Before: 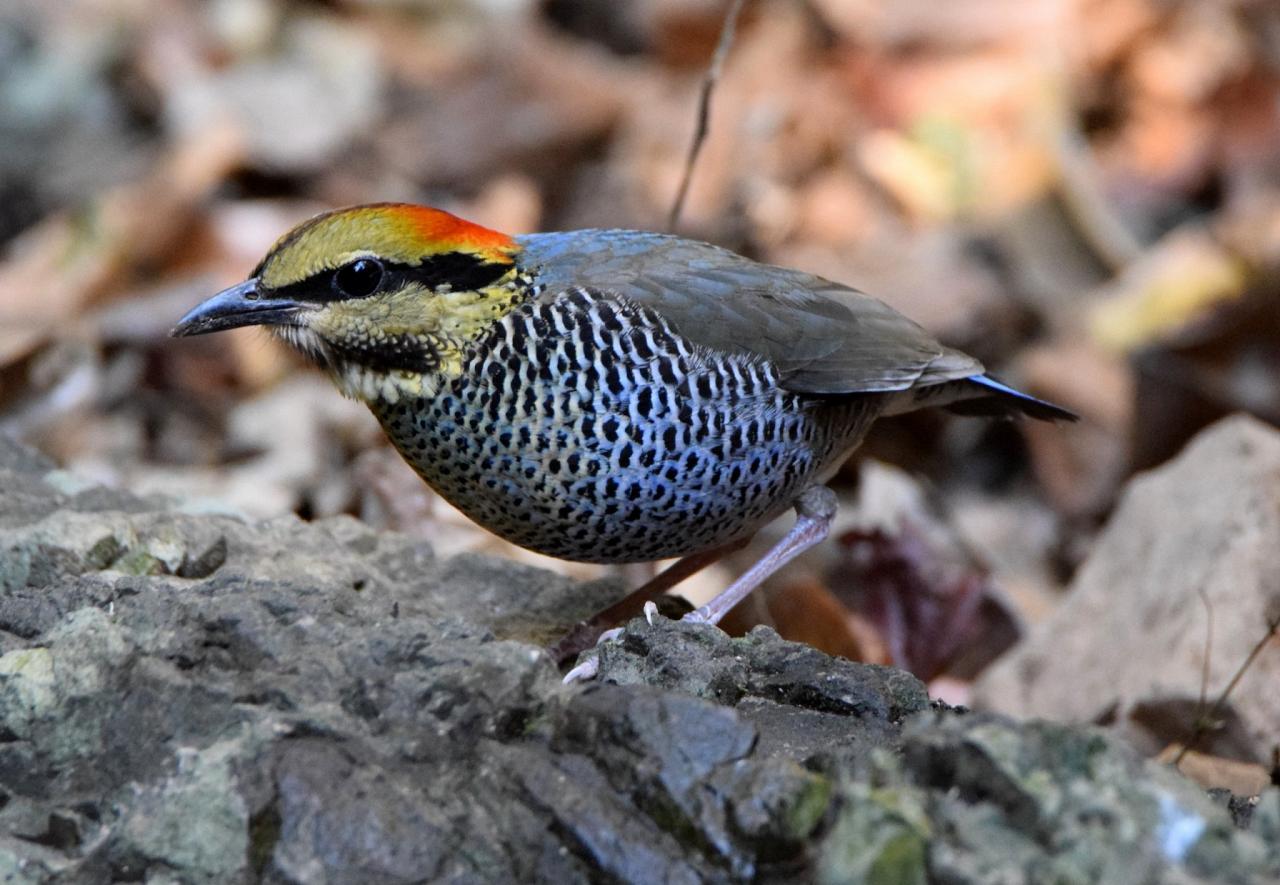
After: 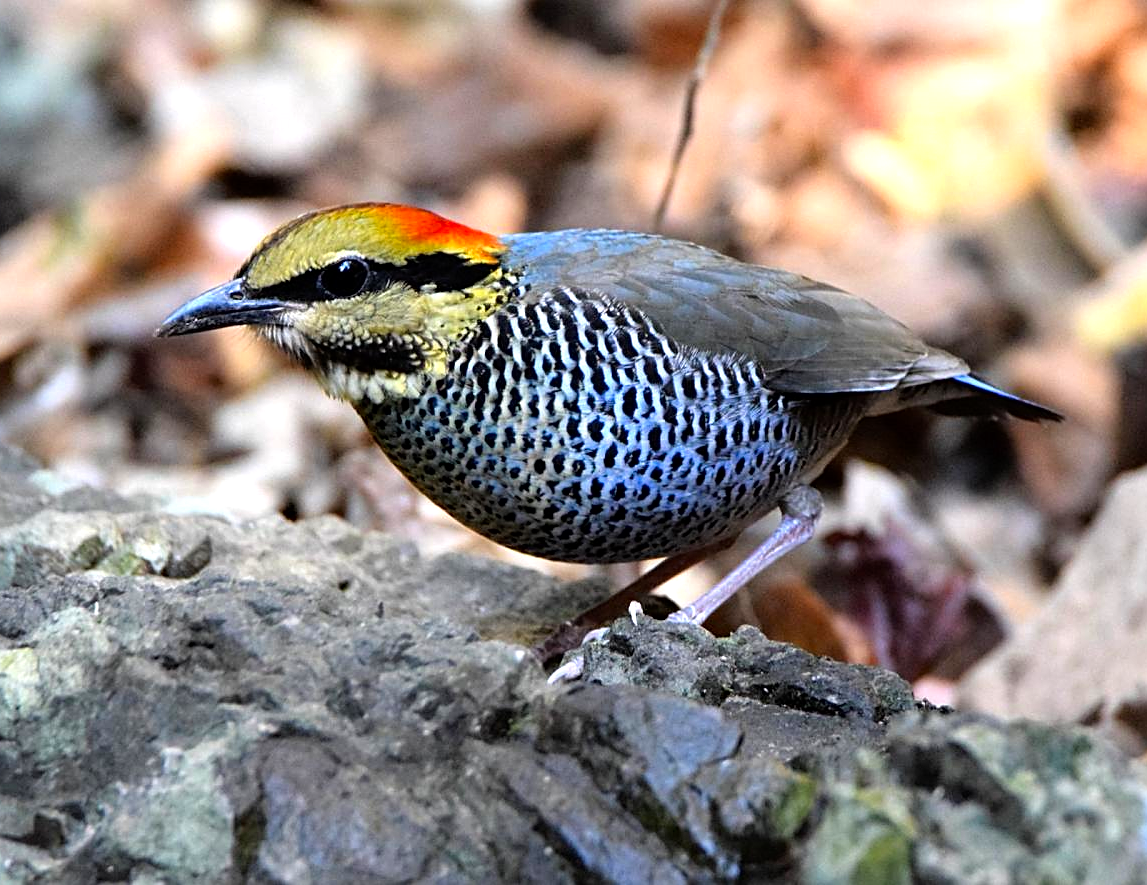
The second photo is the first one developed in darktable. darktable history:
contrast brightness saturation: saturation 0.178
sharpen: radius 1.948
crop and rotate: left 1.202%, right 9.151%
tone equalizer: -8 EV -0.758 EV, -7 EV -0.728 EV, -6 EV -0.616 EV, -5 EV -0.402 EV, -3 EV 0.388 EV, -2 EV 0.6 EV, -1 EV 0.676 EV, +0 EV 0.742 EV
